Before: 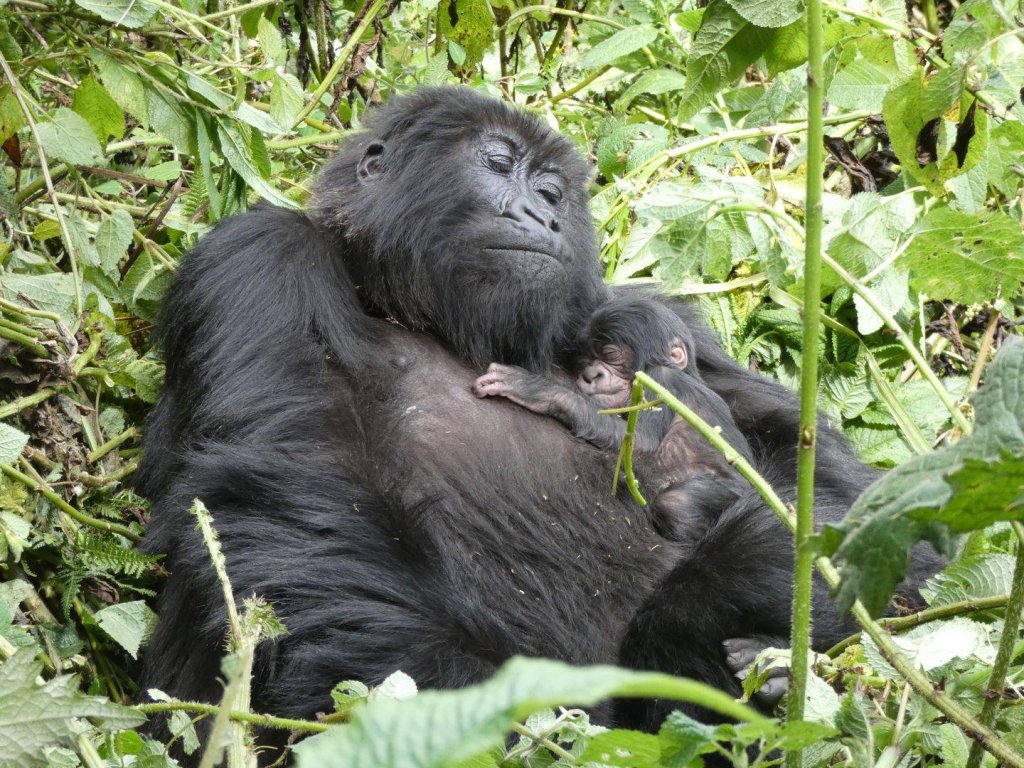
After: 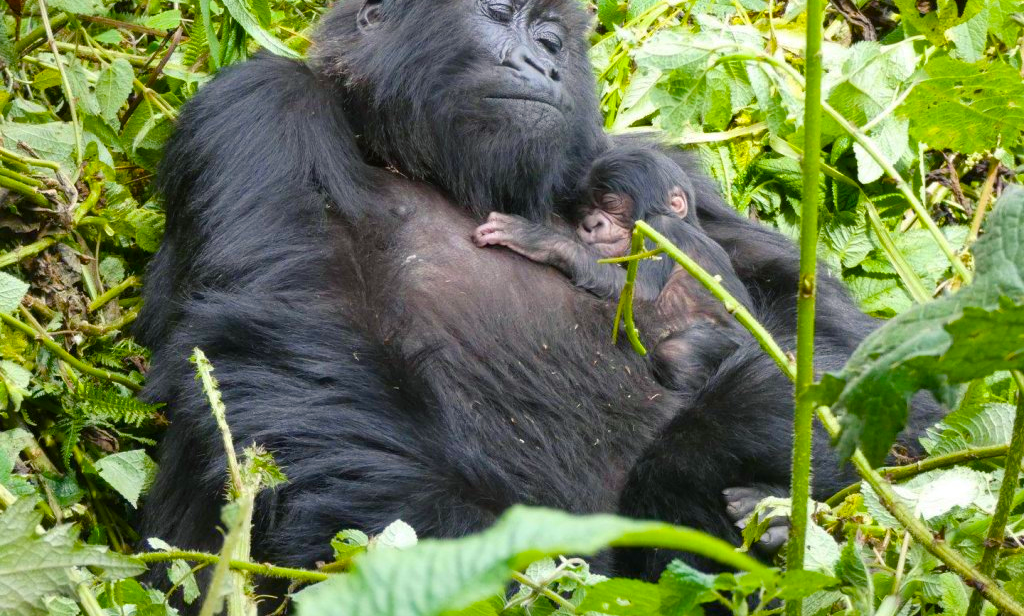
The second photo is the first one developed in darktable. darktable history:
color balance rgb: shadows lift › chroma 2.015%, shadows lift › hue 250.3°, linear chroma grading › global chroma 15.047%, perceptual saturation grading › global saturation 37.111%, perceptual saturation grading › shadows 36.011%
crop and rotate: top 19.785%
